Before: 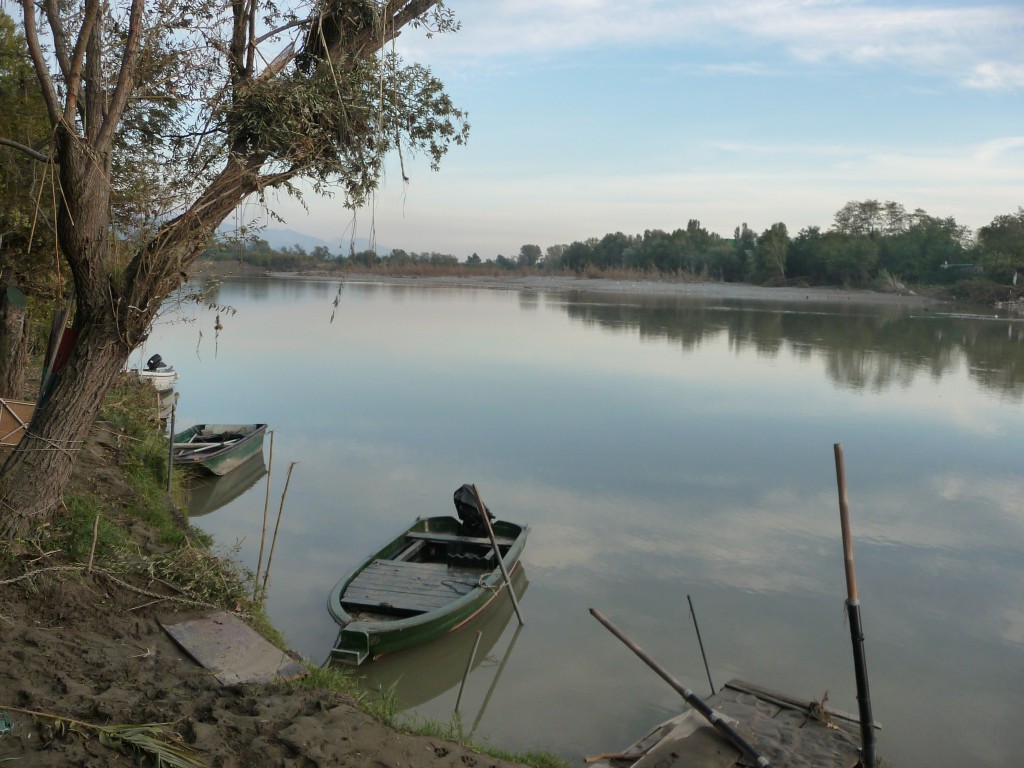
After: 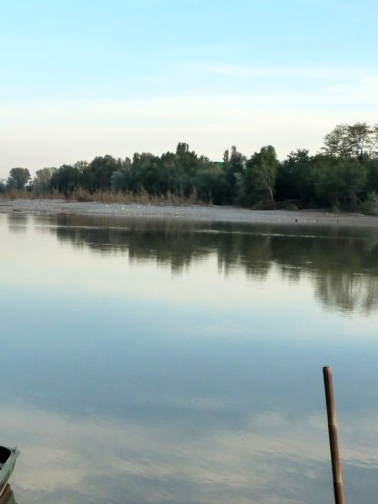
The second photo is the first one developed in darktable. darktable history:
color balance: lift [0.991, 1, 1, 1], gamma [0.996, 1, 1, 1], input saturation 98.52%, contrast 20.34%, output saturation 103.72%
crop and rotate: left 49.936%, top 10.094%, right 13.136%, bottom 24.256%
tone curve: curves: ch0 [(0, 0) (0.004, 0.001) (0.133, 0.112) (0.325, 0.362) (0.832, 0.893) (1, 1)], color space Lab, linked channels, preserve colors none
exposure: exposure -0.157 EV, compensate highlight preservation false
